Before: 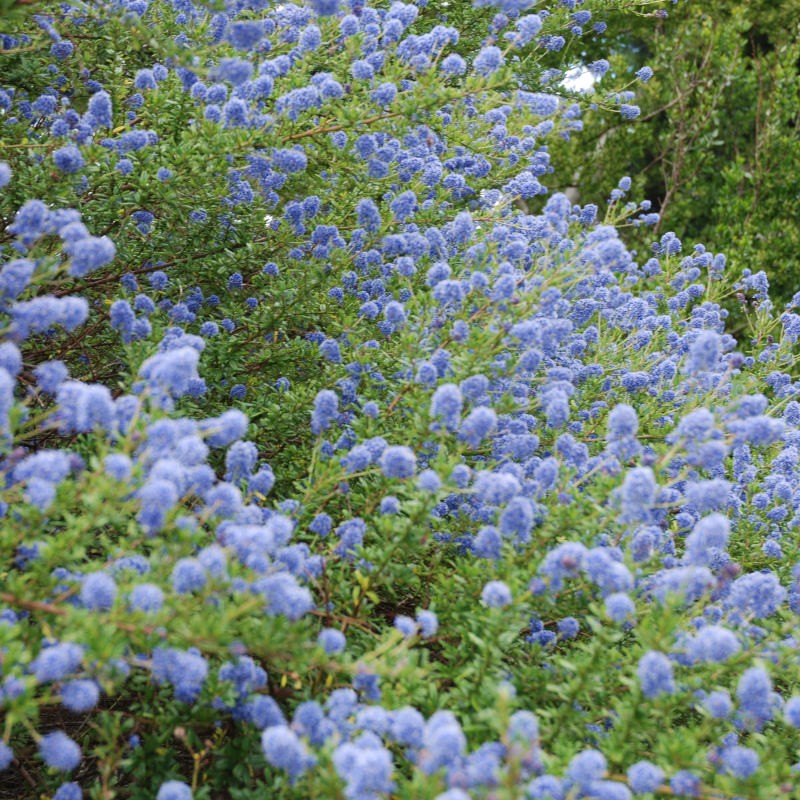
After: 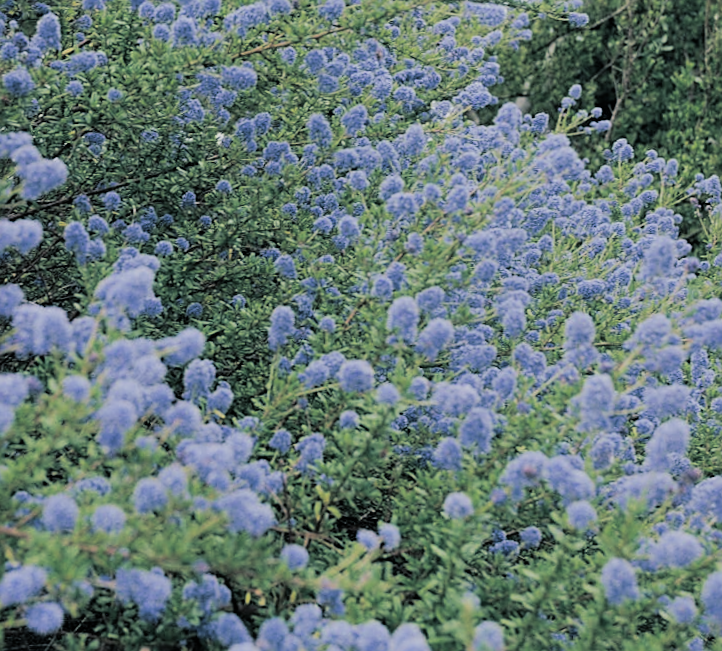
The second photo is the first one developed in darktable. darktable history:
split-toning: shadows › hue 205.2°, shadows › saturation 0.29, highlights › hue 50.4°, highlights › saturation 0.38, balance -49.9
shadows and highlights: soften with gaussian
crop and rotate: angle -1.96°, left 3.097%, top 4.154%, right 1.586%, bottom 0.529%
sharpen: amount 0.6
filmic rgb: black relative exposure -7.15 EV, white relative exposure 5.36 EV, hardness 3.02
rotate and perspective: rotation -3.52°, crop left 0.036, crop right 0.964, crop top 0.081, crop bottom 0.919
